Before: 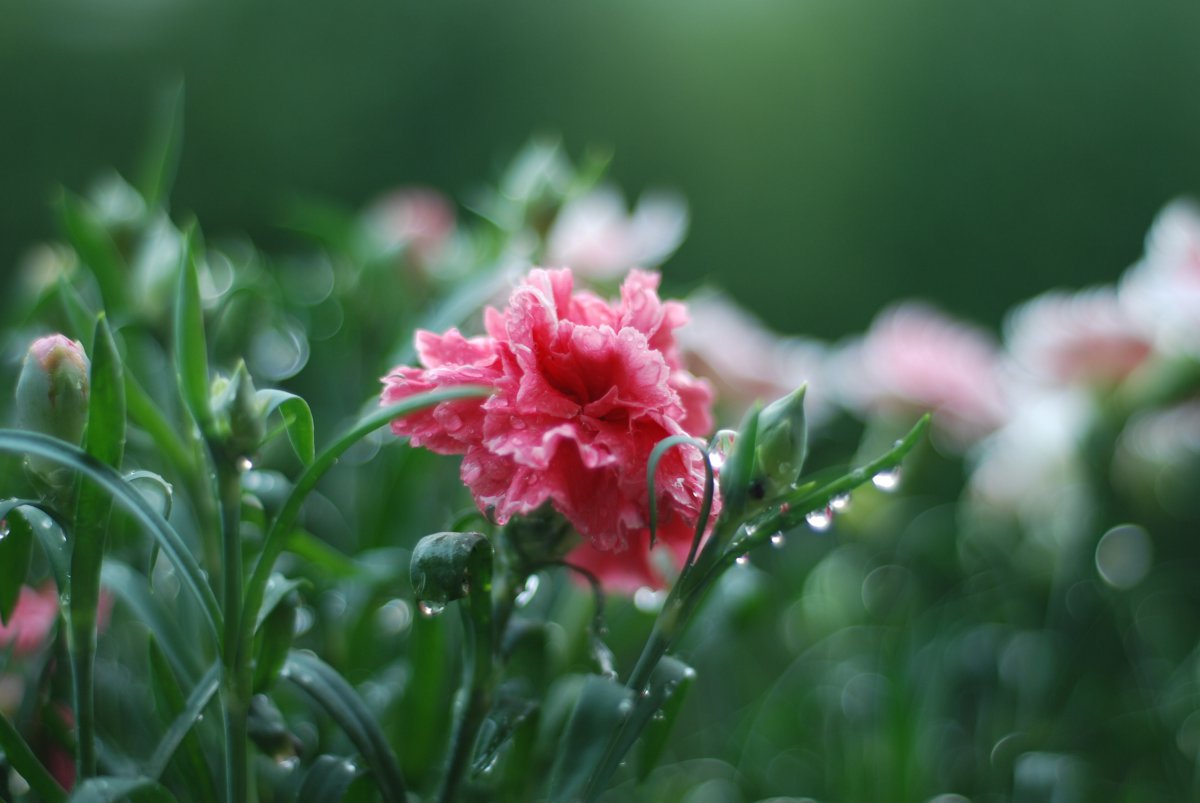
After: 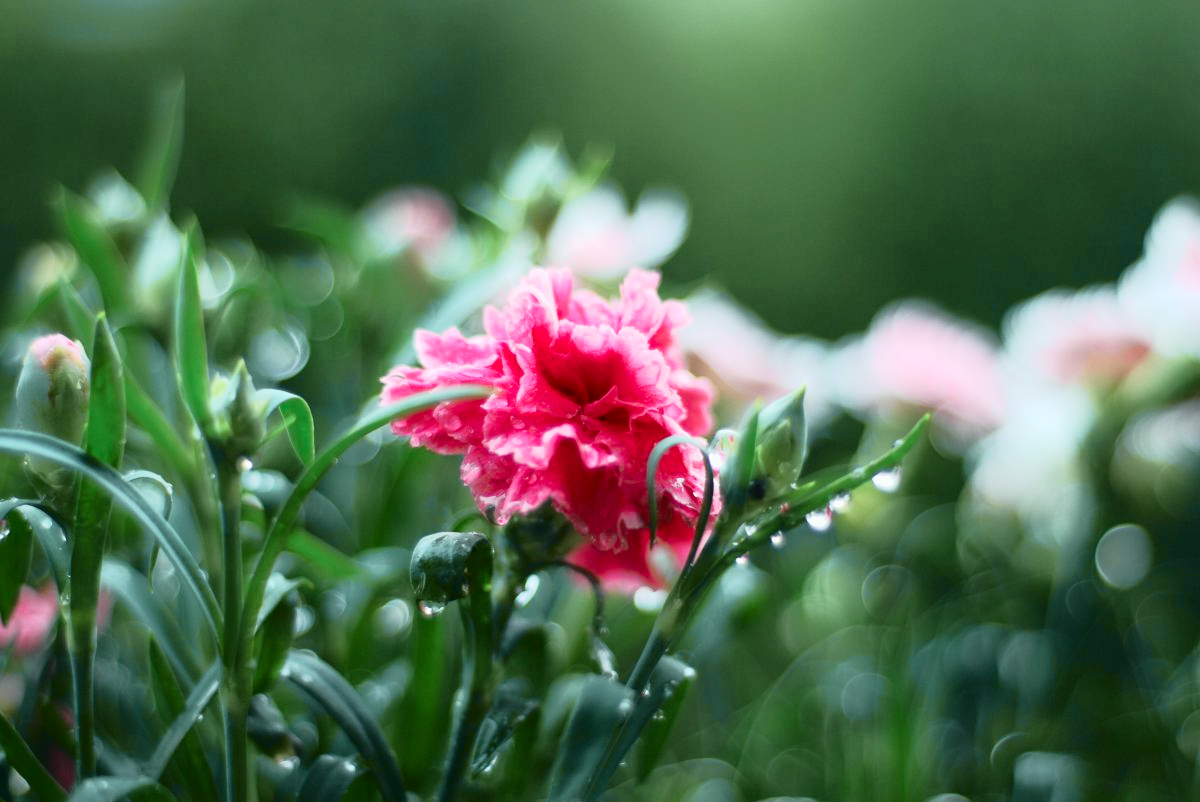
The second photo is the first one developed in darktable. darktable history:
tone curve: curves: ch0 [(0, 0) (0.081, 0.044) (0.192, 0.125) (0.283, 0.238) (0.416, 0.449) (0.495, 0.524) (0.661, 0.756) (0.788, 0.87) (1, 0.951)]; ch1 [(0, 0) (0.161, 0.092) (0.35, 0.33) (0.392, 0.392) (0.427, 0.426) (0.479, 0.472) (0.505, 0.497) (0.521, 0.524) (0.567, 0.56) (0.583, 0.592) (0.625, 0.627) (0.678, 0.733) (1, 1)]; ch2 [(0, 0) (0.346, 0.362) (0.404, 0.427) (0.502, 0.499) (0.531, 0.523) (0.544, 0.561) (0.58, 0.59) (0.629, 0.642) (0.717, 0.678) (1, 1)], color space Lab, independent channels, preserve colors none
exposure: exposure 0.376 EV, compensate highlight preservation false
crop: bottom 0.071%
